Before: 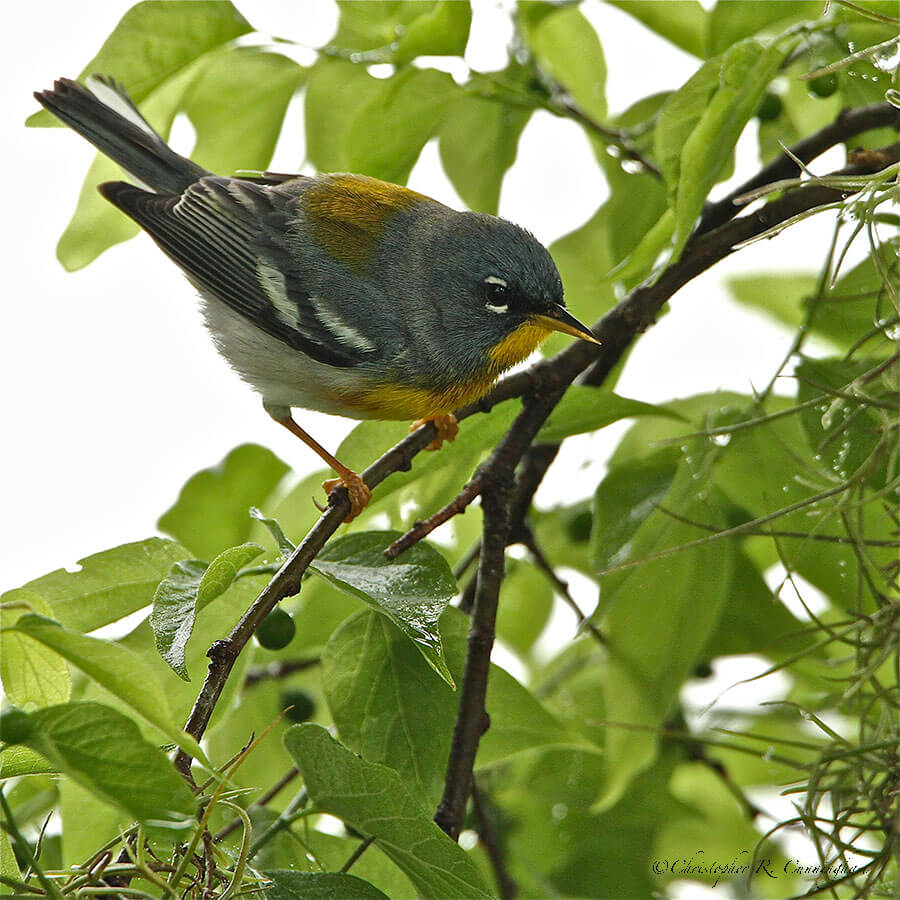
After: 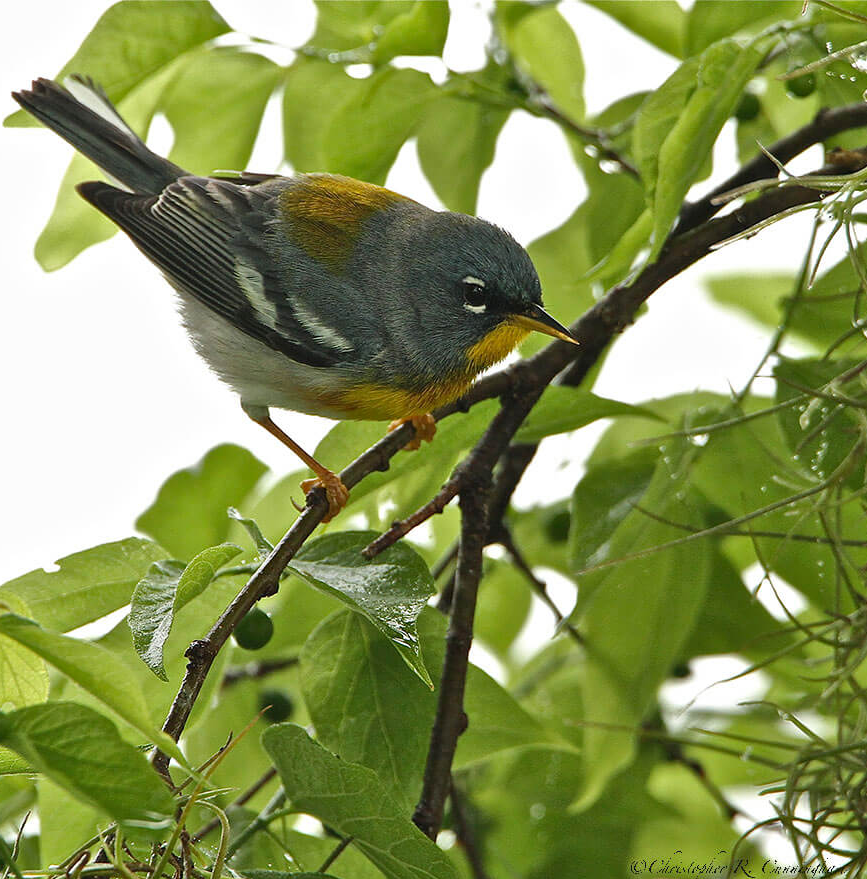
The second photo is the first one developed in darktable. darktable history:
crop and rotate: left 2.536%, right 1.107%, bottom 2.246%
white balance: emerald 1
